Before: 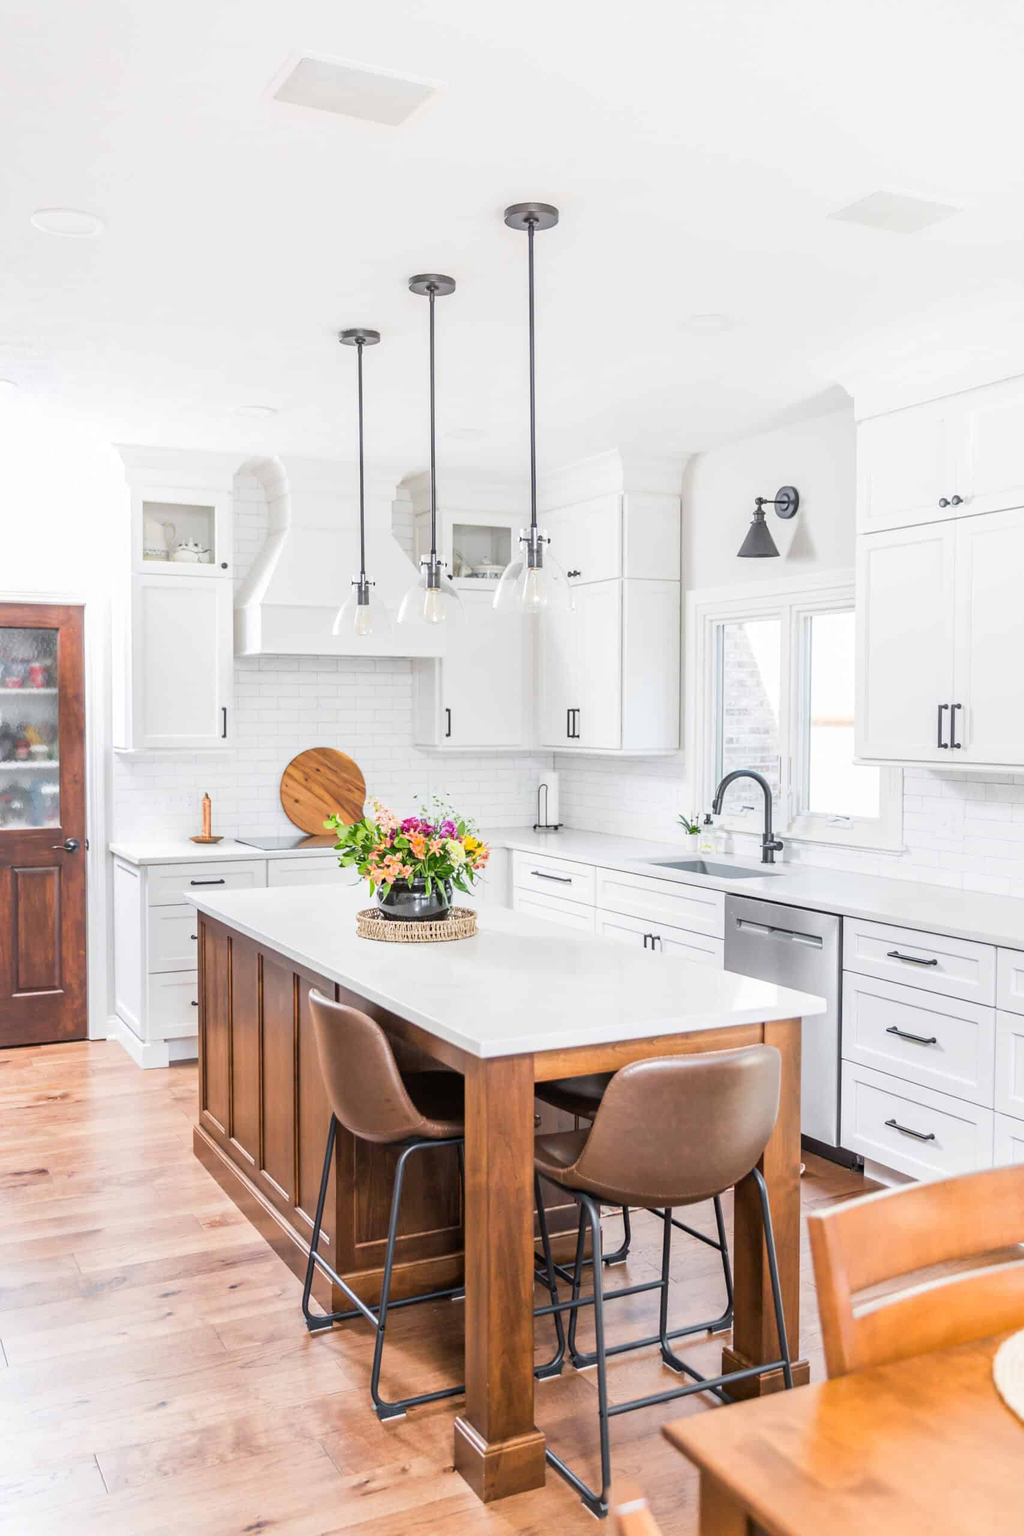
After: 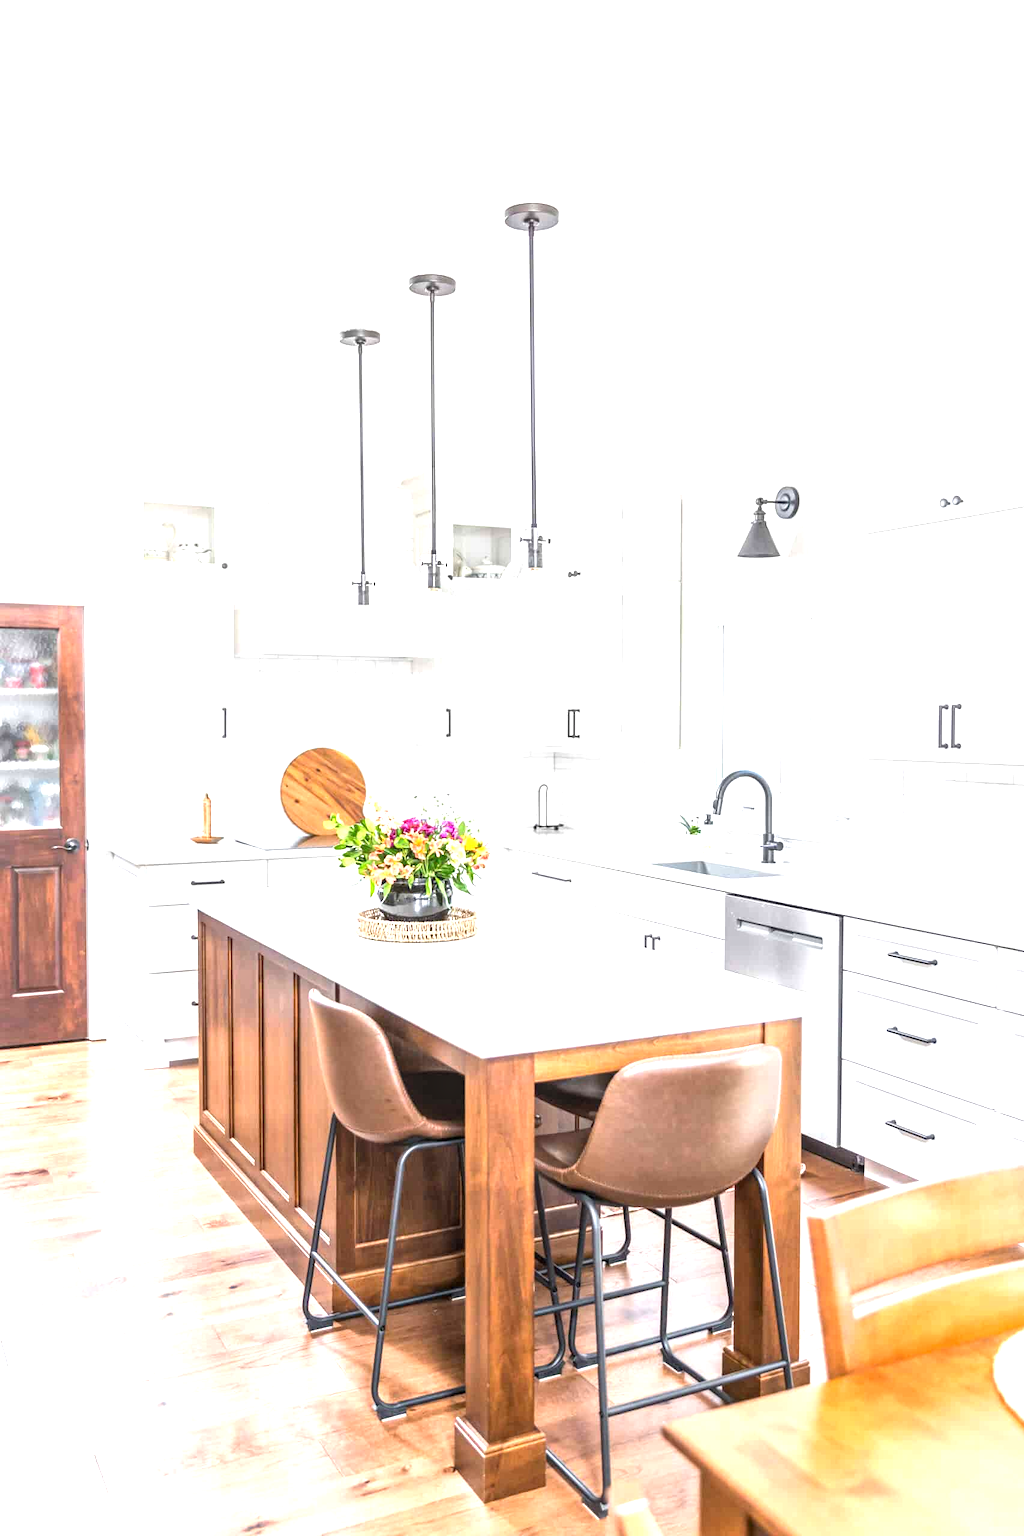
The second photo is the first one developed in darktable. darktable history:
local contrast: on, module defaults
exposure: black level correction 0, exposure 1 EV, compensate exposure bias true, compensate highlight preservation false
